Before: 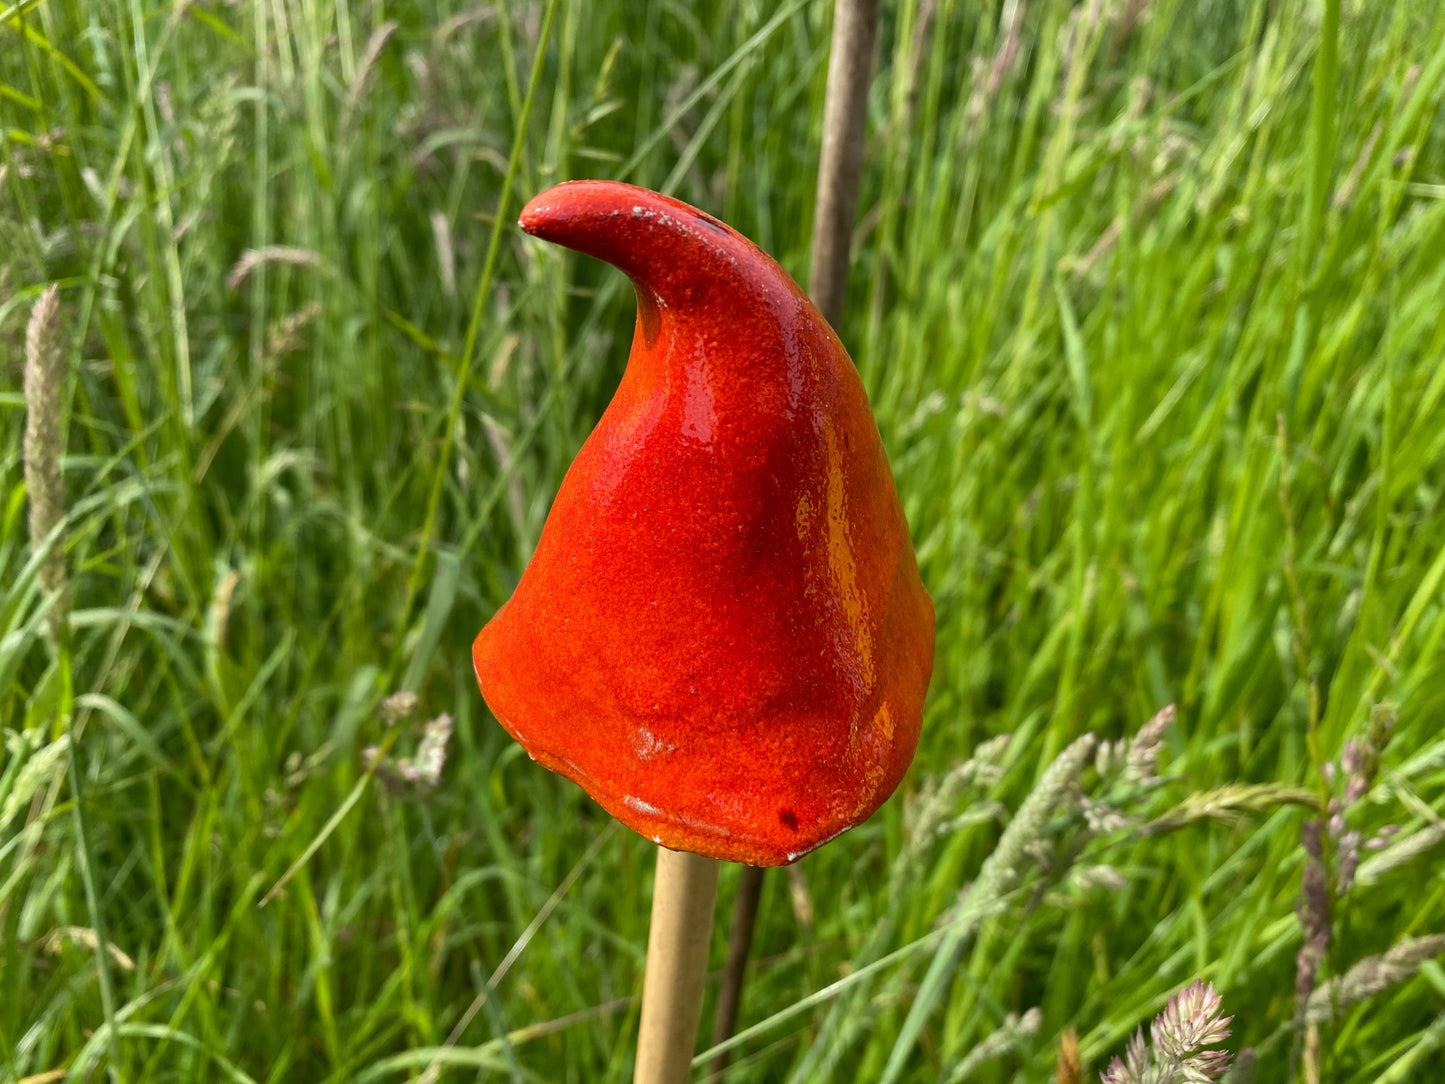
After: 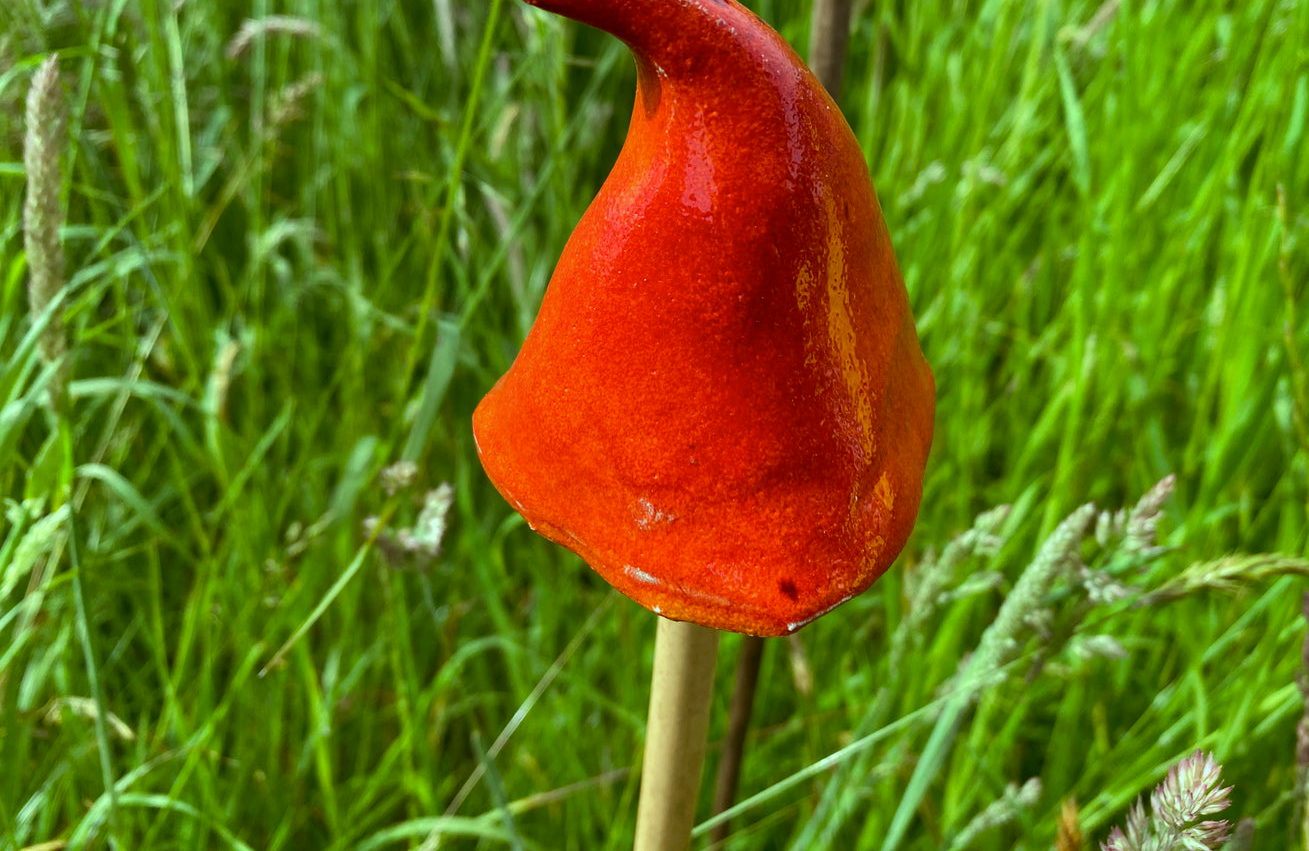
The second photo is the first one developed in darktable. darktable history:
crop: top 21.231%, right 9.404%, bottom 0.259%
color balance rgb: highlights gain › chroma 4.079%, highlights gain › hue 199.45°, linear chroma grading › global chroma 14.466%, perceptual saturation grading › global saturation -2.035%, perceptual saturation grading › highlights -7.002%, perceptual saturation grading › mid-tones 8.218%, perceptual saturation grading › shadows 4.686%
